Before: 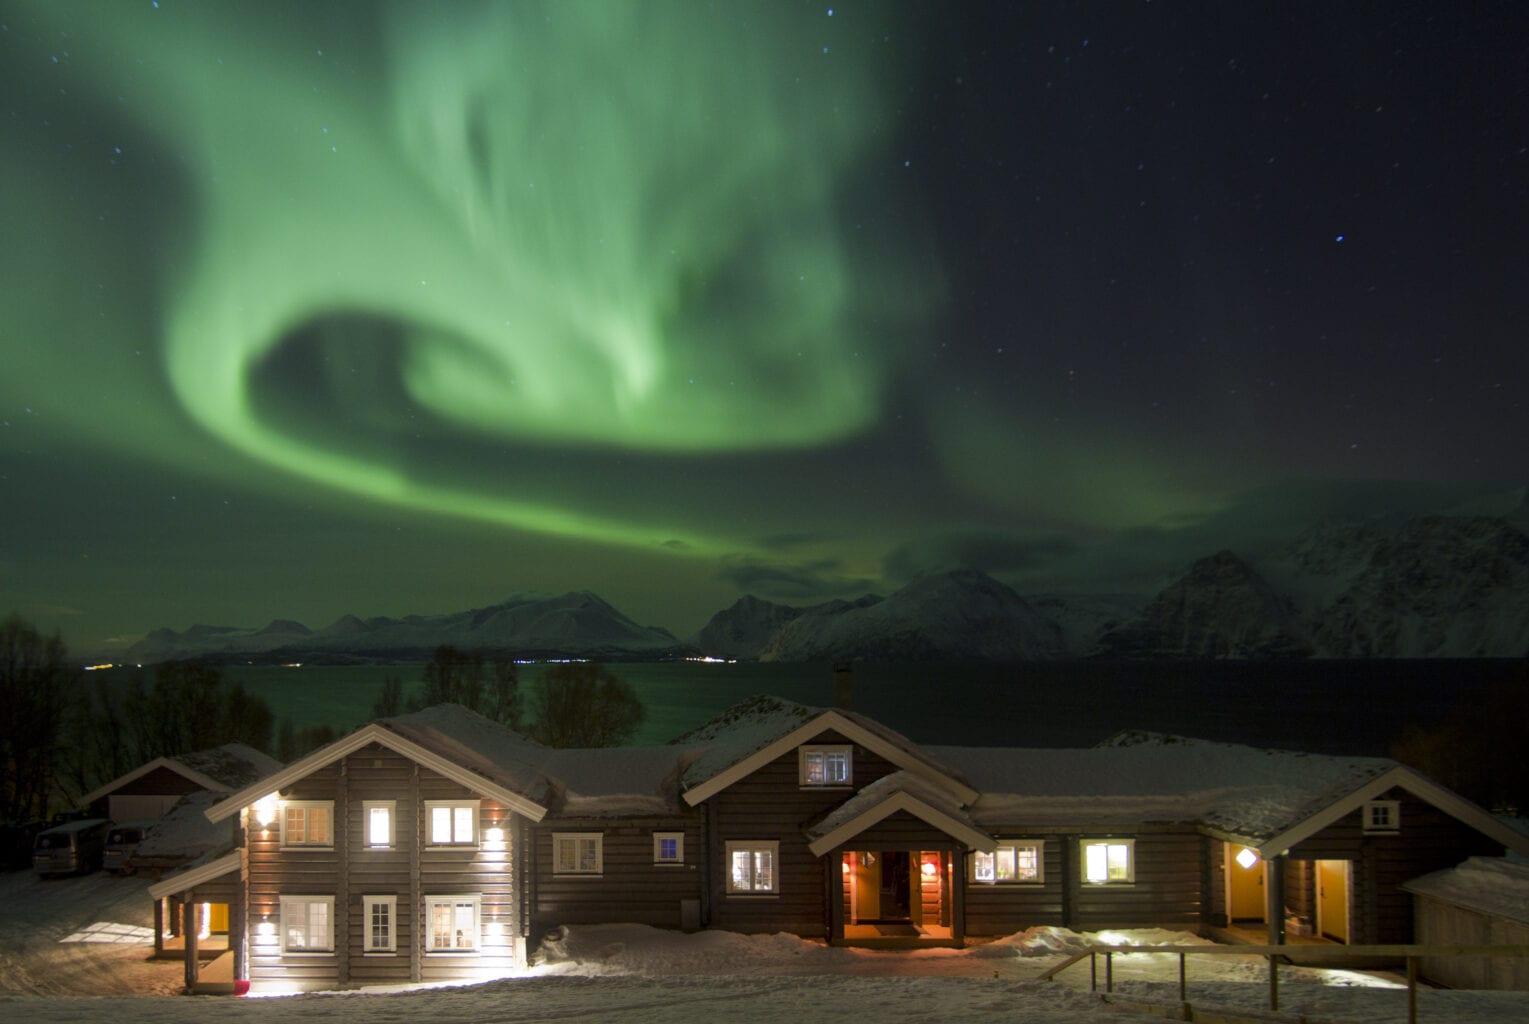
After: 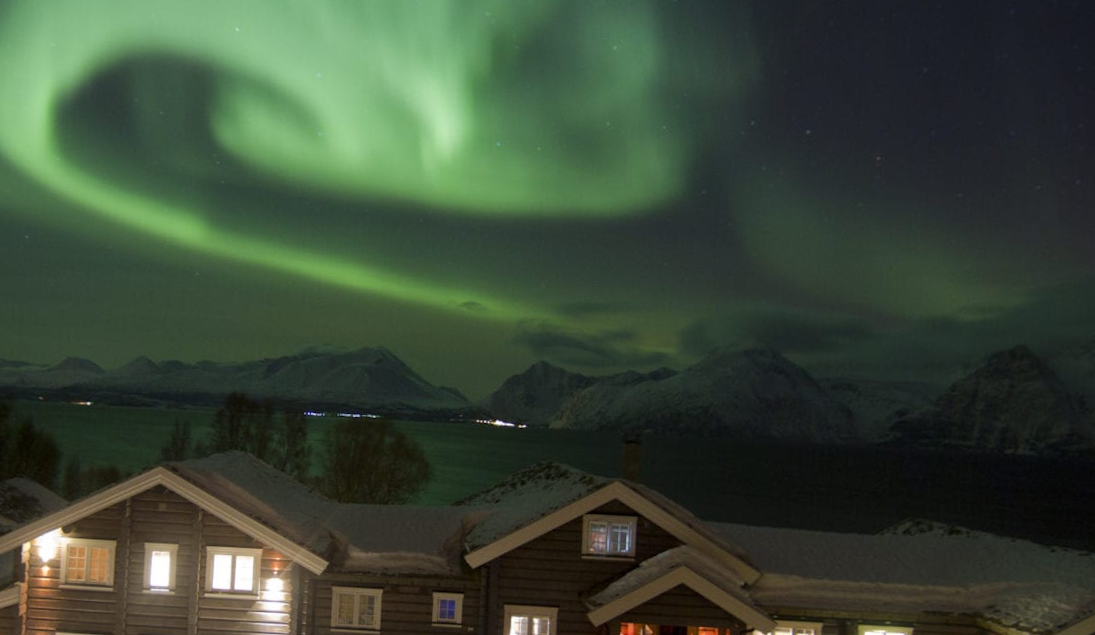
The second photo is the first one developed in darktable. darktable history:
crop and rotate: angle -3.48°, left 9.878%, top 20.425%, right 12.147%, bottom 12.047%
